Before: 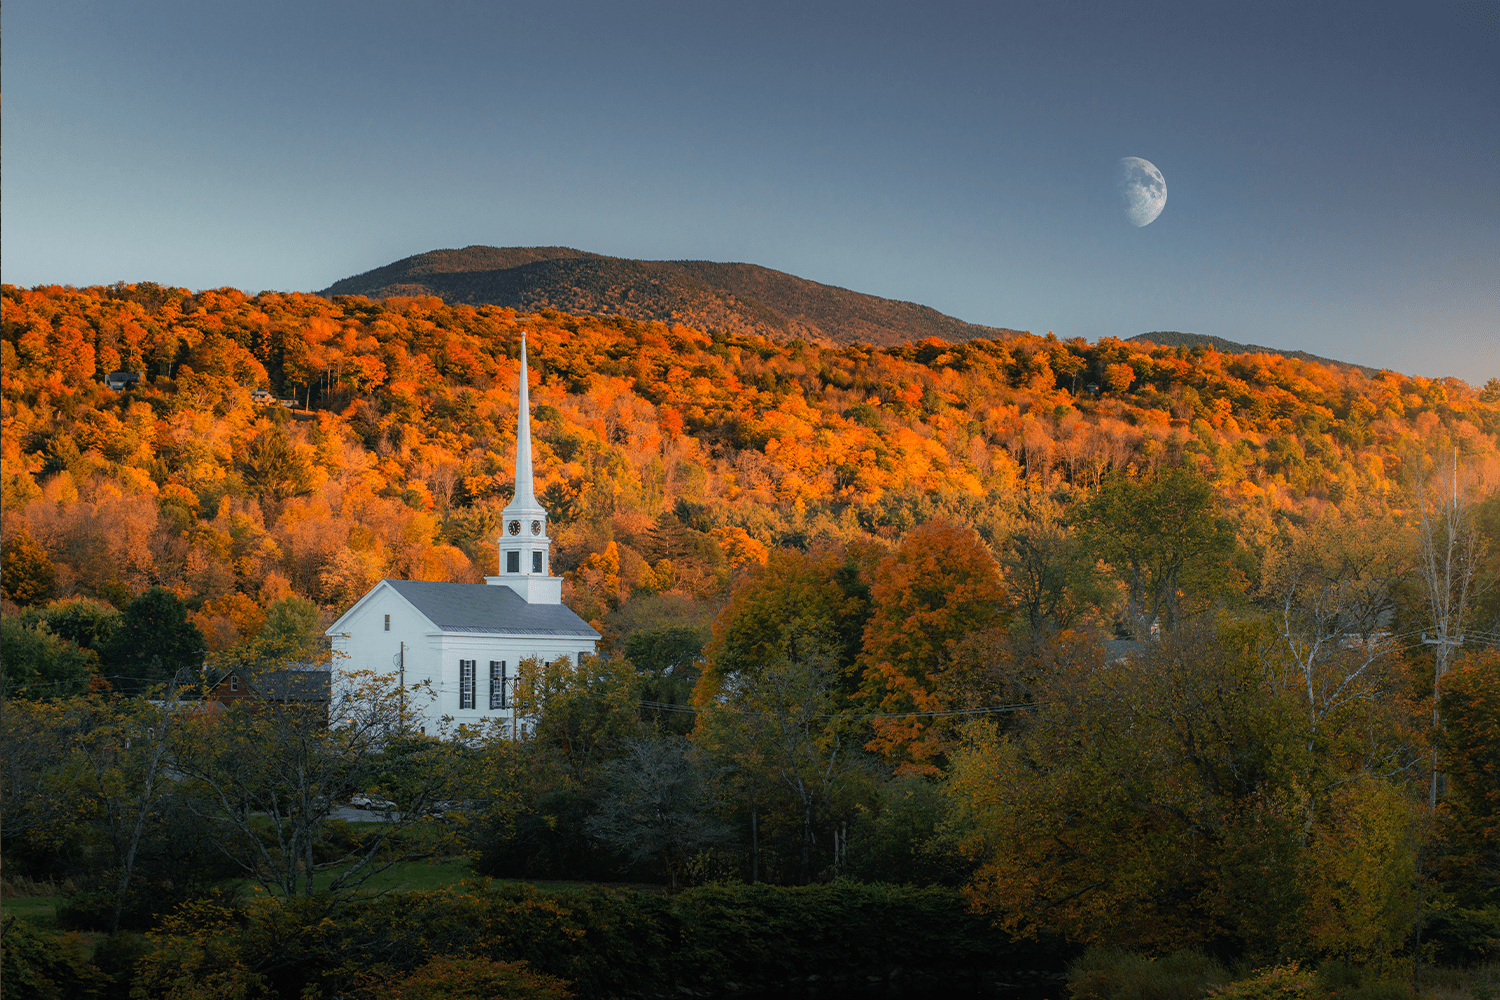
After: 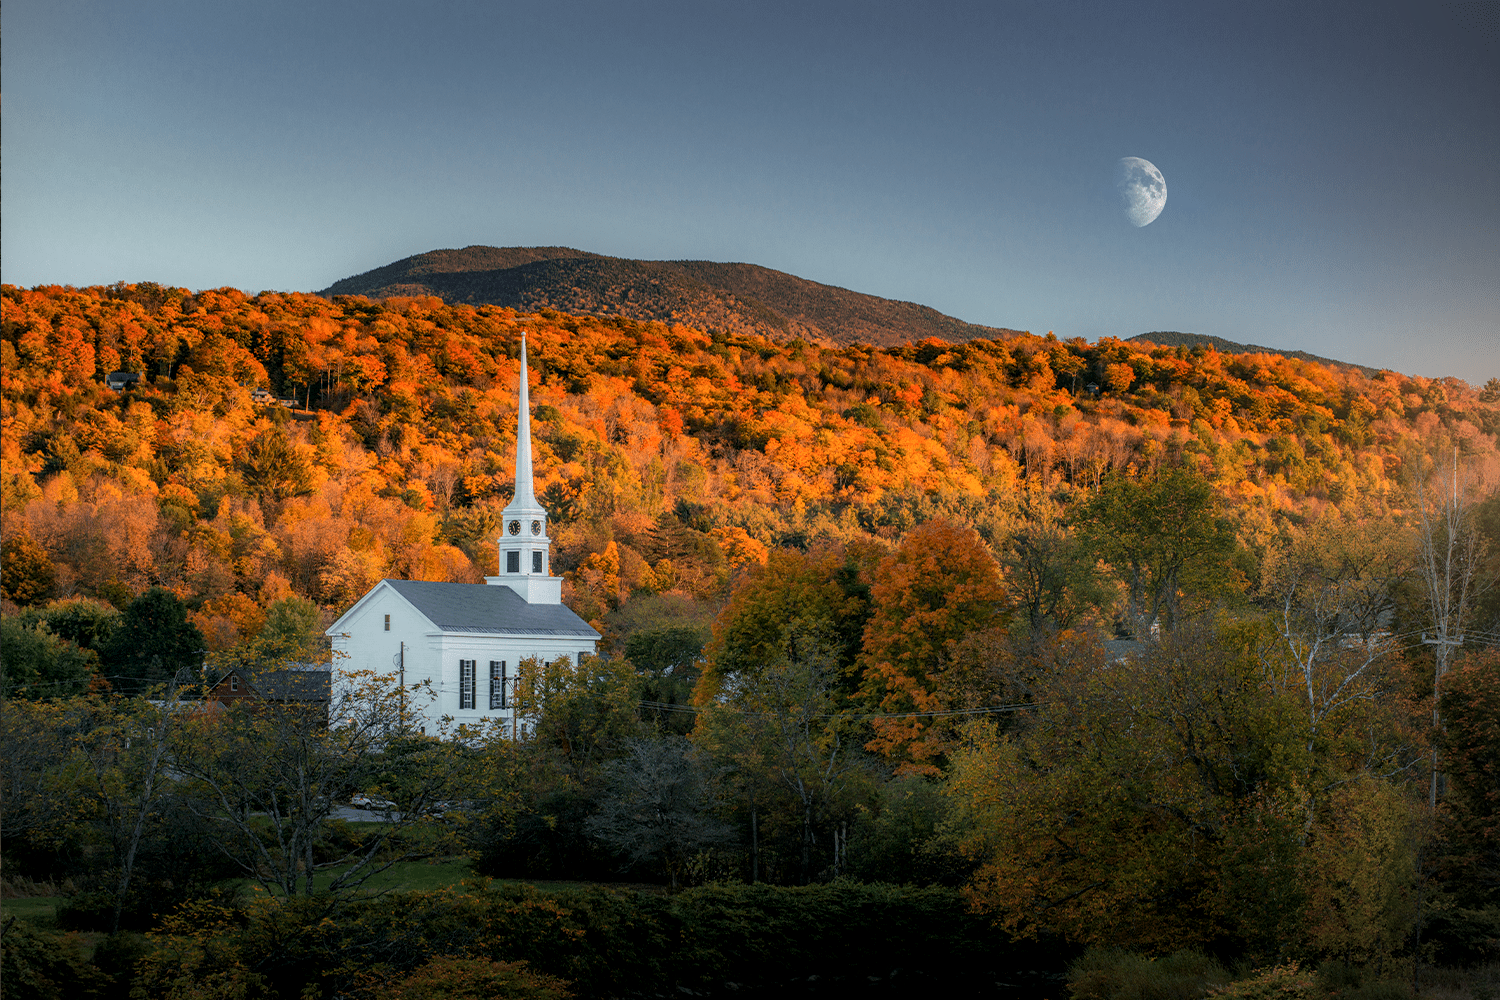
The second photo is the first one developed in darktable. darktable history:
local contrast: shadows 96%, midtone range 0.495
vignetting: fall-off start 91.38%, center (-0.118, -0.006)
